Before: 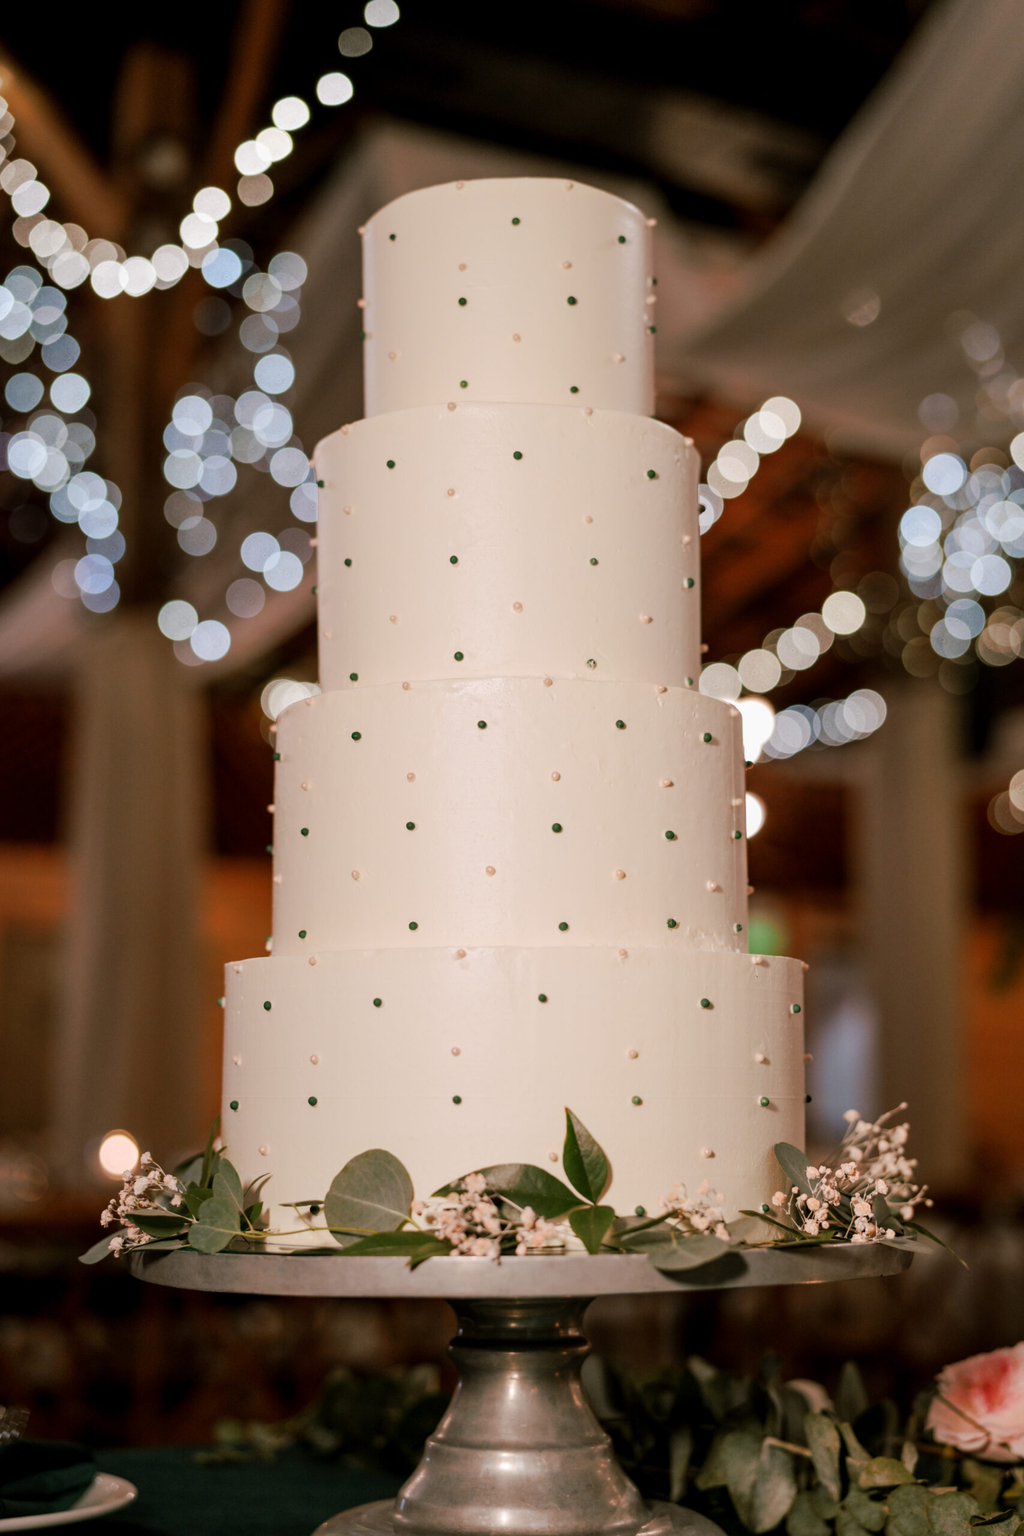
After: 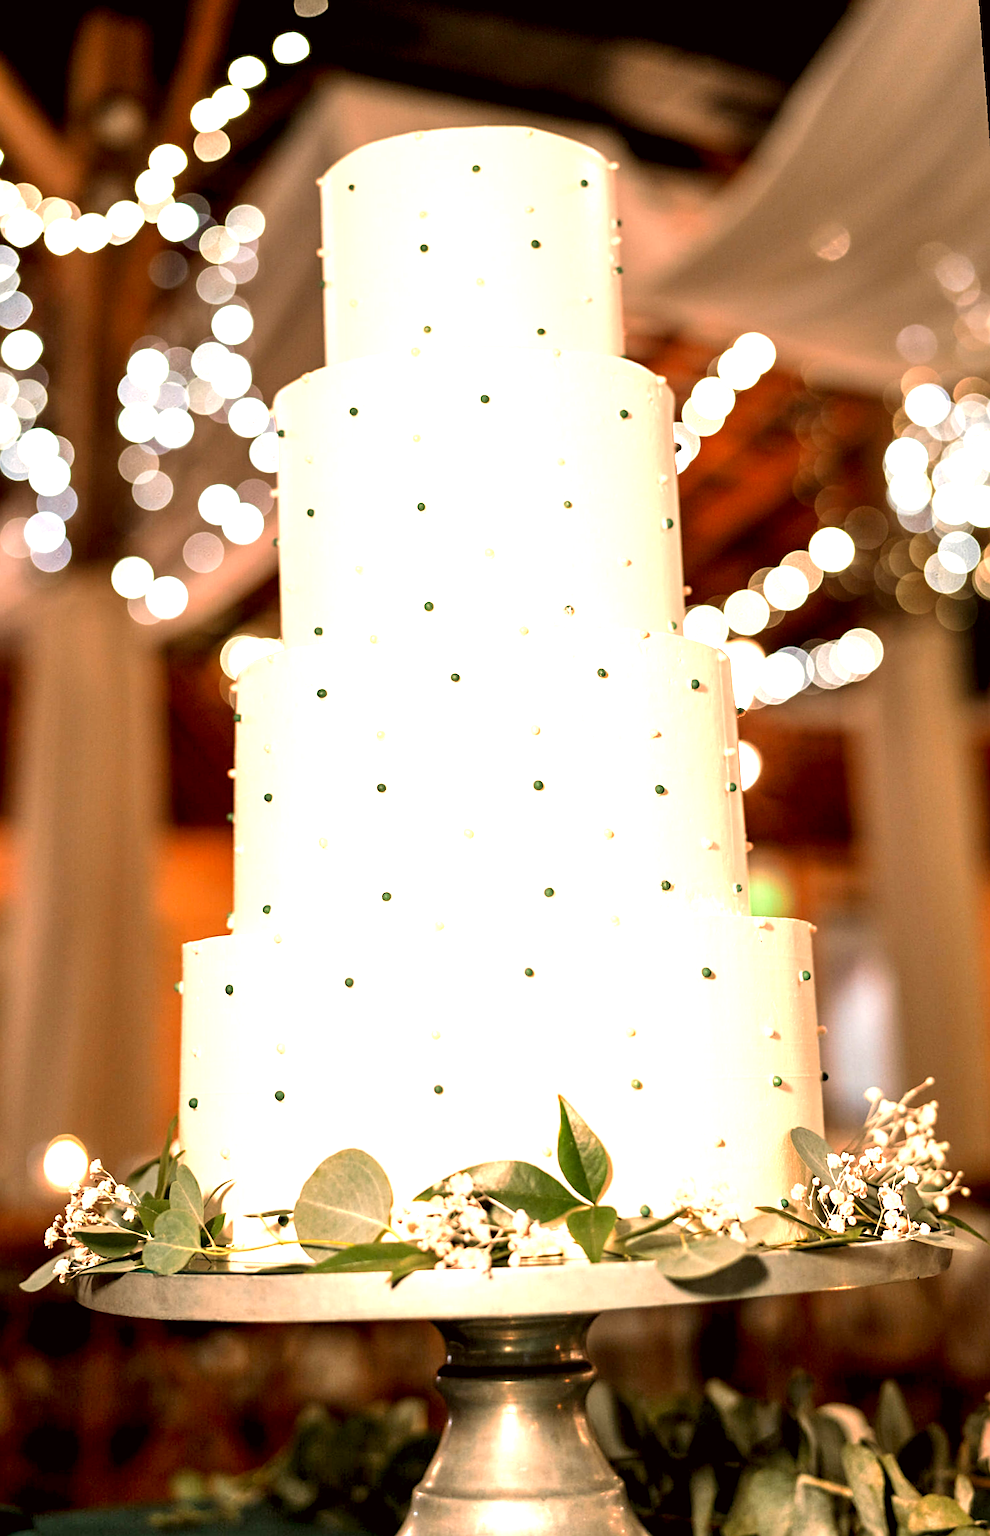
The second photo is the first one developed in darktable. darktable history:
rotate and perspective: rotation -1.68°, lens shift (vertical) -0.146, crop left 0.049, crop right 0.912, crop top 0.032, crop bottom 0.96
exposure: black level correction 0.001, exposure 1.84 EV, compensate highlight preservation false
graduated density: density 0.38 EV, hardness 21%, rotation -6.11°, saturation 32%
tone equalizer: -7 EV 0.18 EV, -6 EV 0.12 EV, -5 EV 0.08 EV, -4 EV 0.04 EV, -2 EV -0.02 EV, -1 EV -0.04 EV, +0 EV -0.06 EV, luminance estimator HSV value / RGB max
crop and rotate: left 1.774%, right 0.633%, bottom 1.28%
white balance: red 1.045, blue 0.932
color correction: highlights a* -0.95, highlights b* 4.5, shadows a* 3.55
sharpen: on, module defaults
